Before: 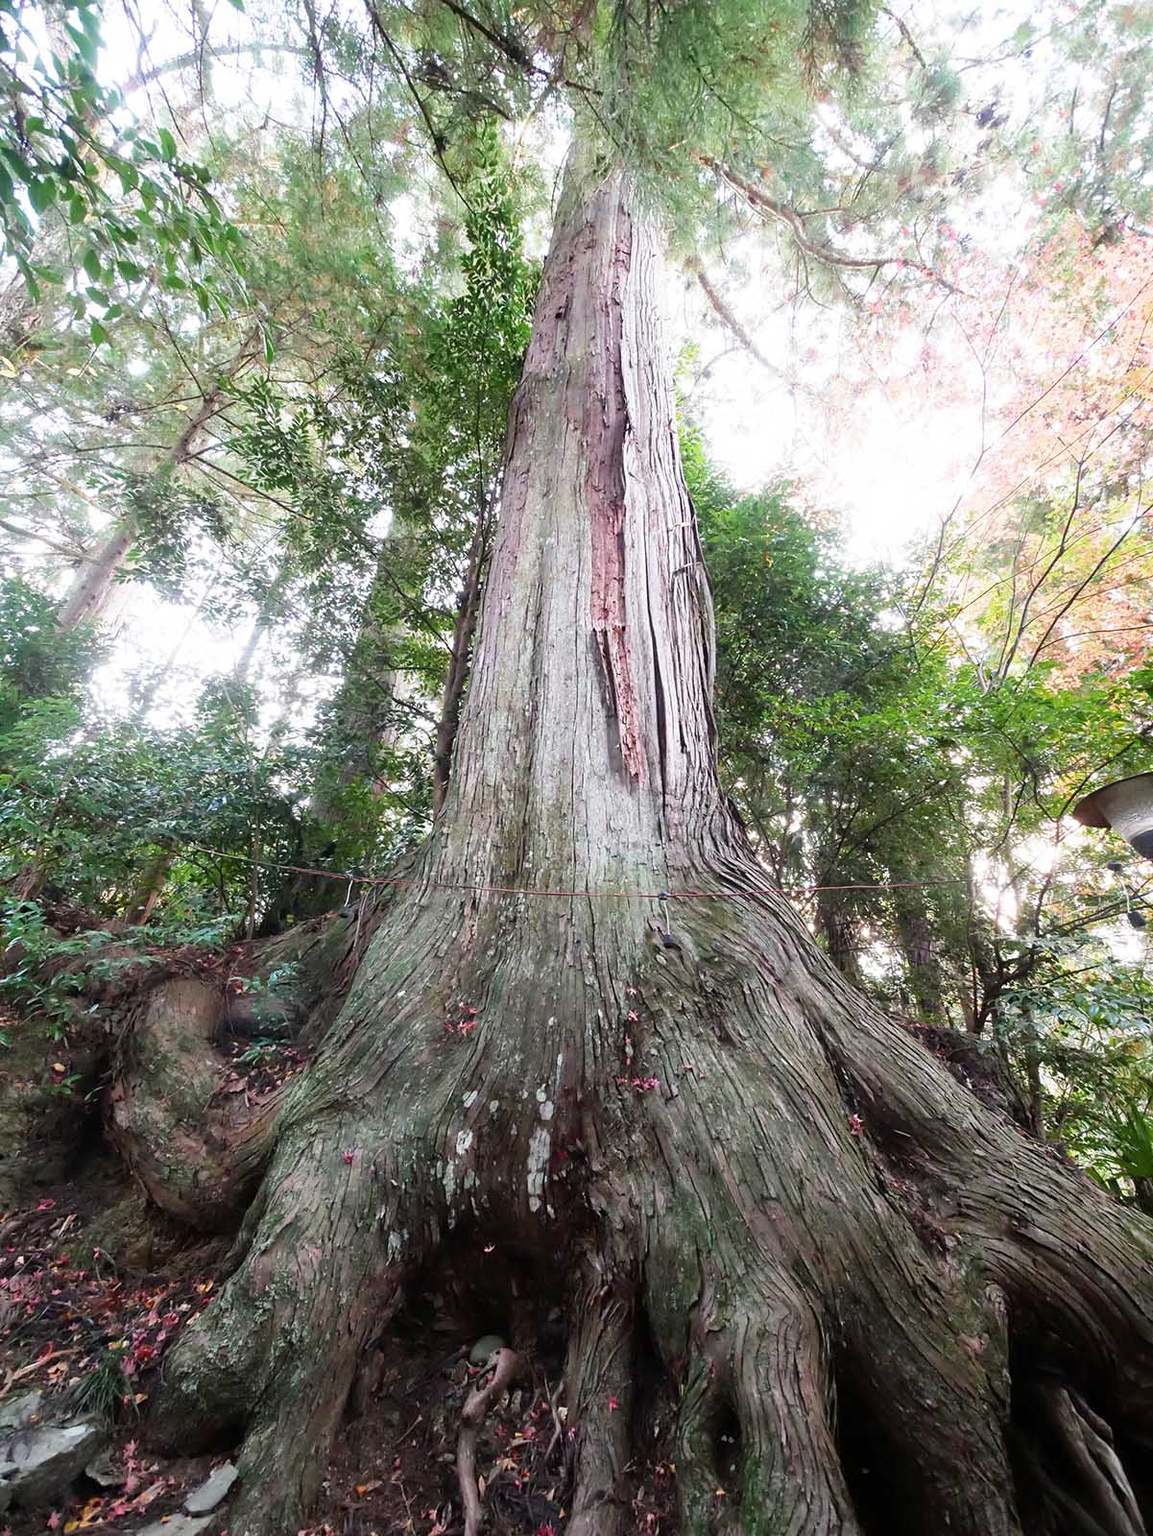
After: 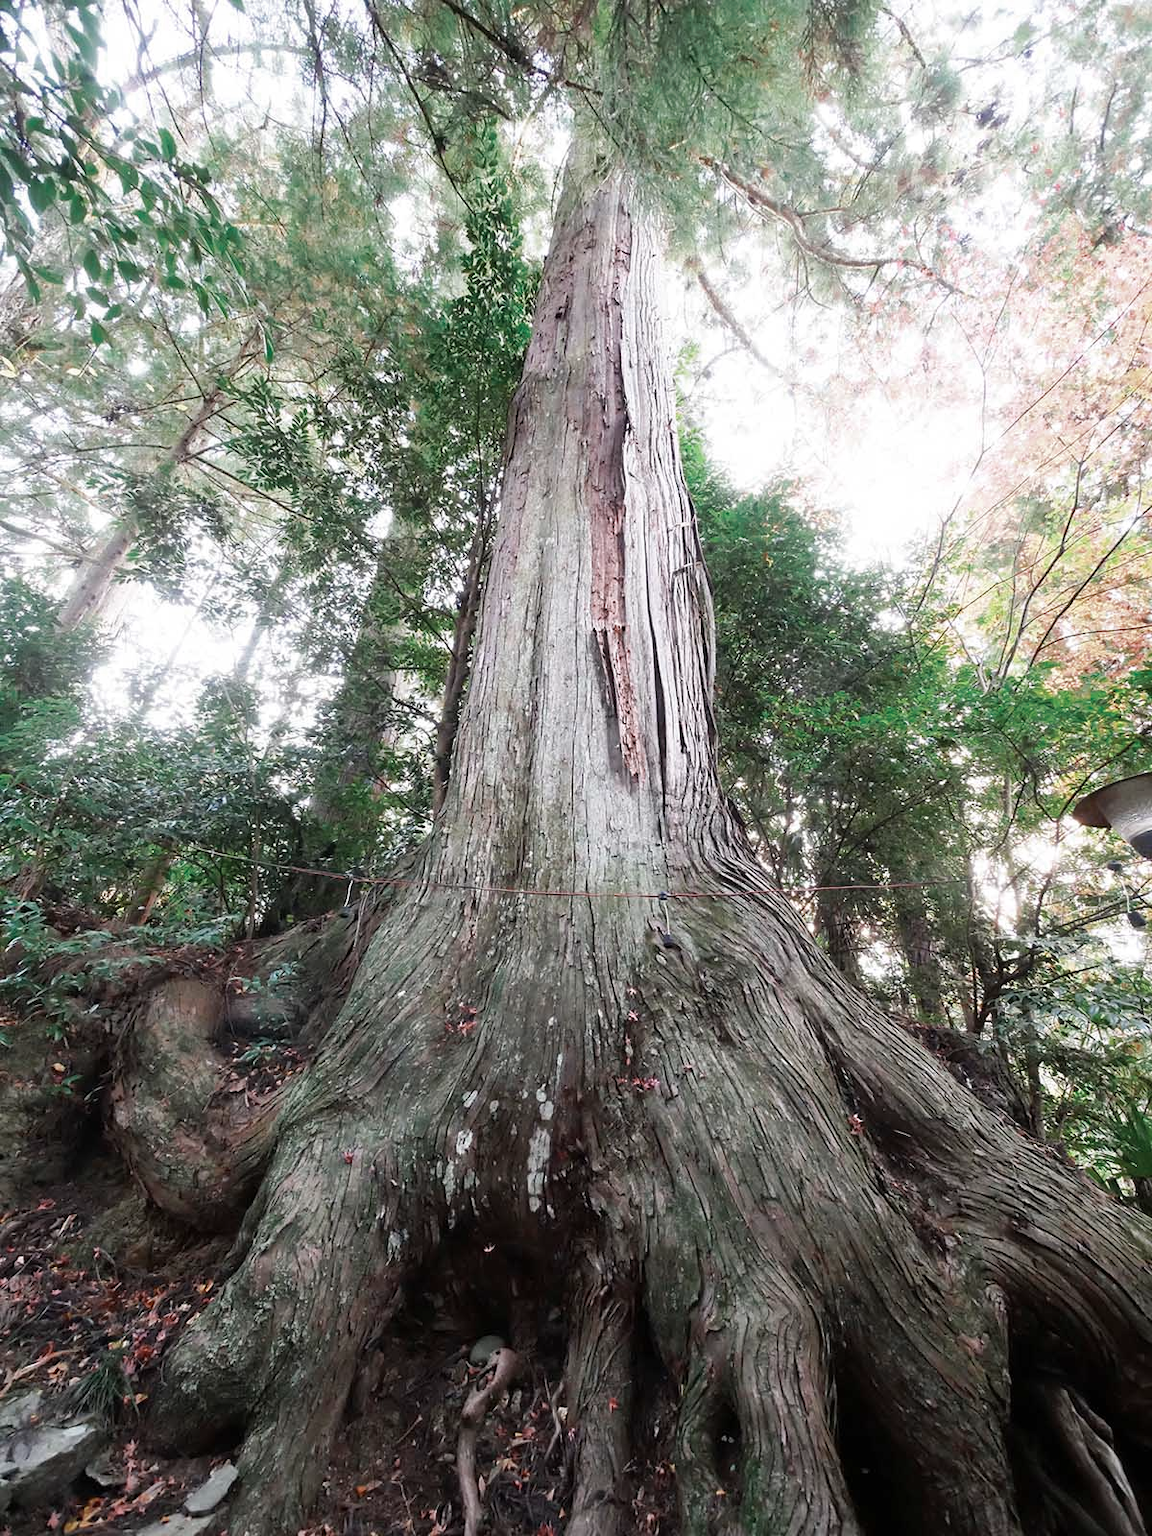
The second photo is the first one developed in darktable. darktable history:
color zones: curves: ch0 [(0, 0.5) (0.125, 0.4) (0.25, 0.5) (0.375, 0.4) (0.5, 0.4) (0.625, 0.35) (0.75, 0.35) (0.875, 0.5)]; ch1 [(0, 0.35) (0.125, 0.45) (0.25, 0.35) (0.375, 0.35) (0.5, 0.35) (0.625, 0.35) (0.75, 0.45) (0.875, 0.35)]; ch2 [(0, 0.6) (0.125, 0.5) (0.25, 0.5) (0.375, 0.6) (0.5, 0.6) (0.625, 0.5) (0.75, 0.5) (0.875, 0.5)]
tone curve: curves: ch0 [(0, 0) (0.003, 0.003) (0.011, 0.011) (0.025, 0.025) (0.044, 0.044) (0.069, 0.068) (0.1, 0.098) (0.136, 0.134) (0.177, 0.175) (0.224, 0.221) (0.277, 0.273) (0.335, 0.33) (0.399, 0.393) (0.468, 0.461) (0.543, 0.546) (0.623, 0.625) (0.709, 0.711) (0.801, 0.802) (0.898, 0.898) (1, 1)], preserve colors none
